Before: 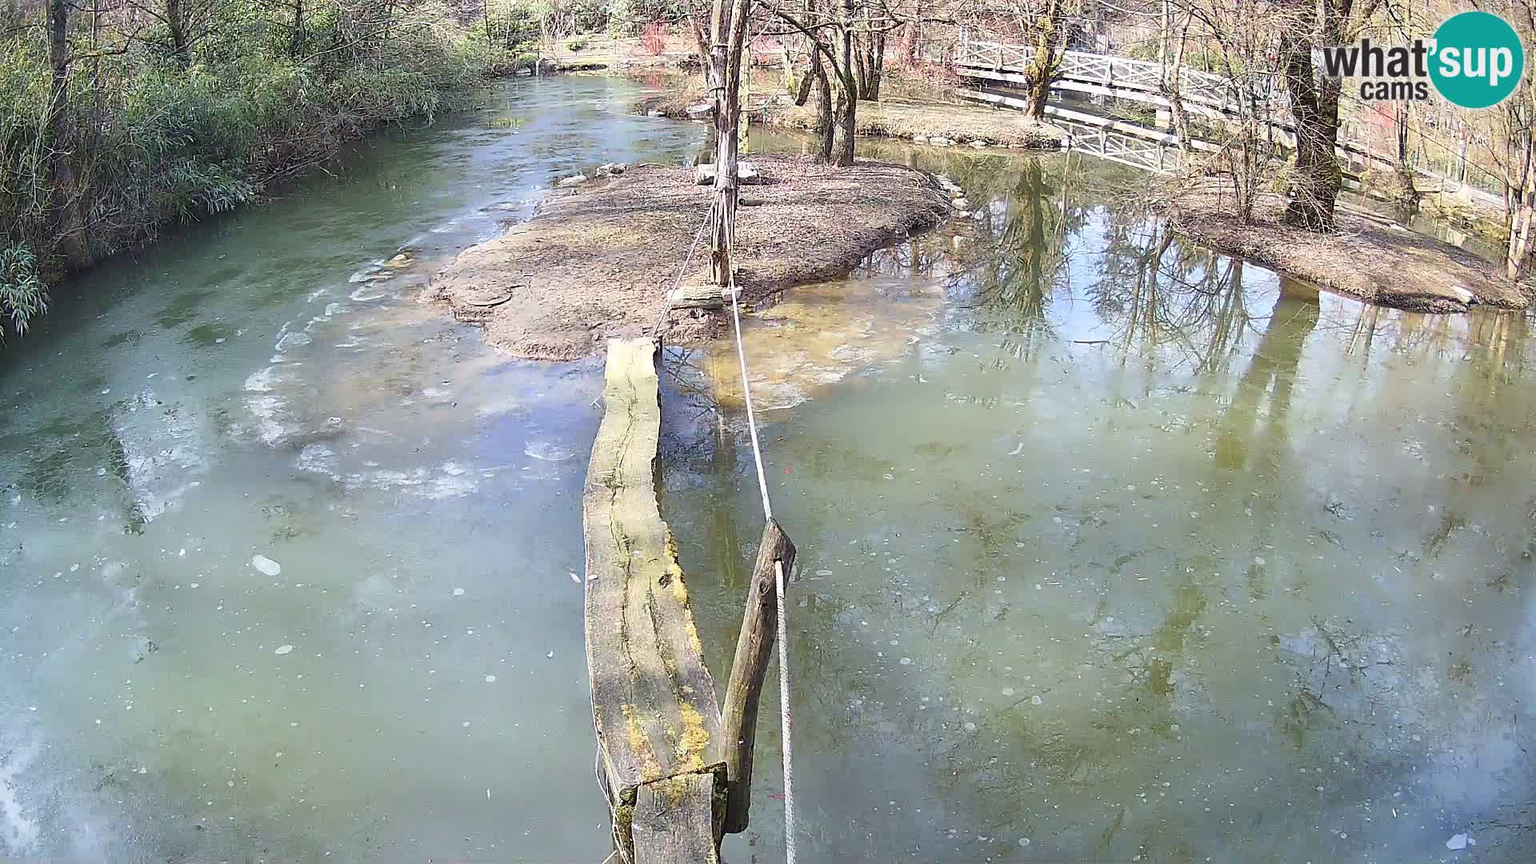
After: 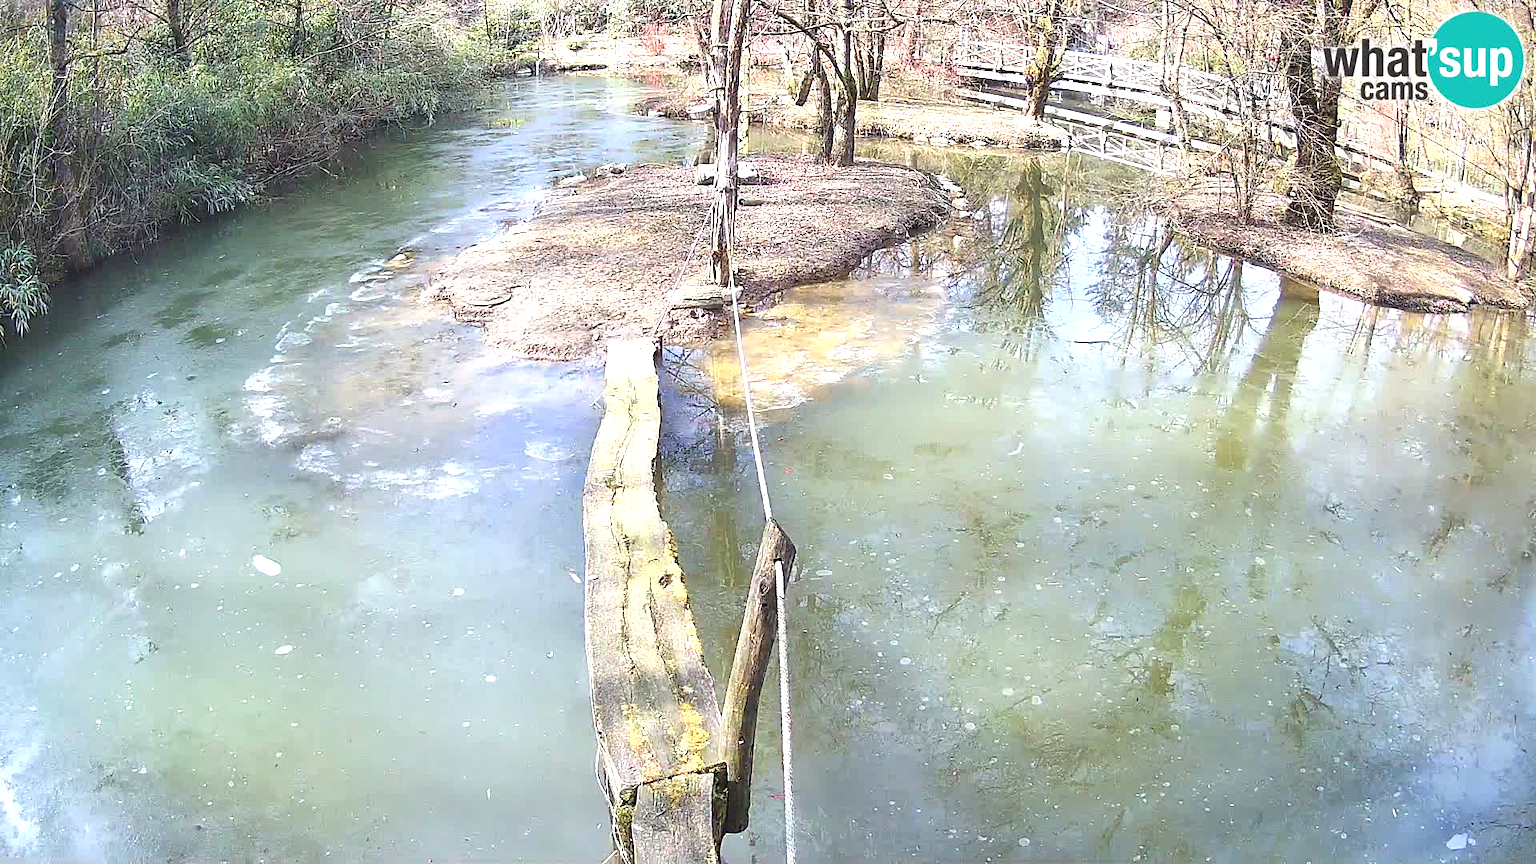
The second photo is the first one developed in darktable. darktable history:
exposure: black level correction 0, exposure 0.69 EV, compensate exposure bias true
